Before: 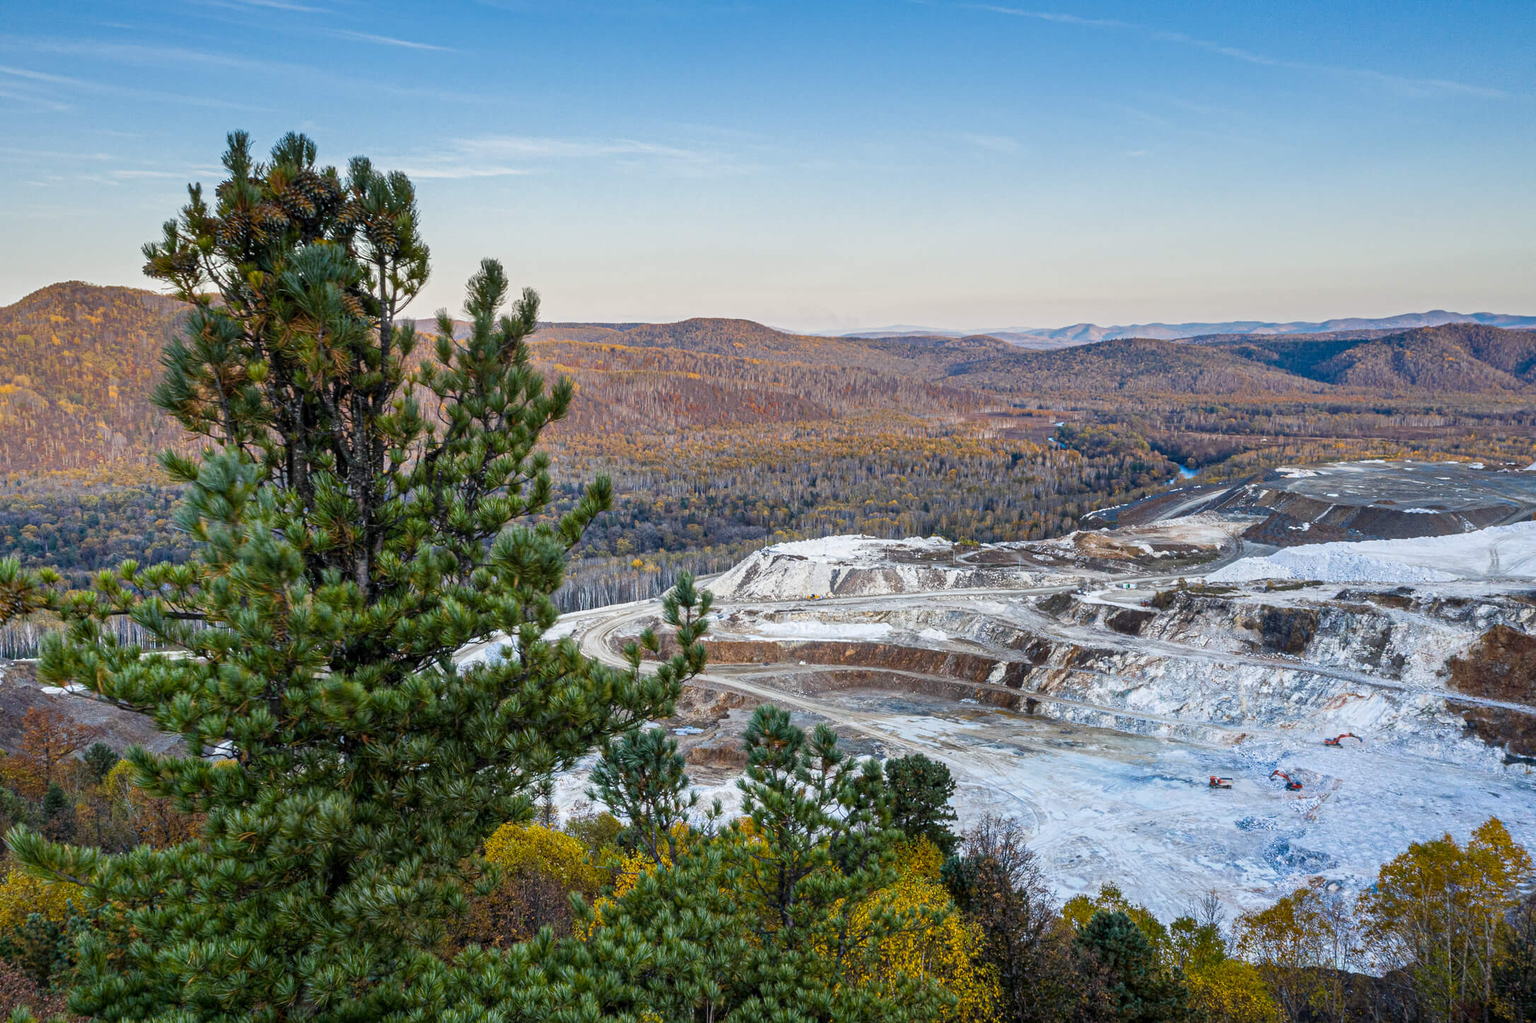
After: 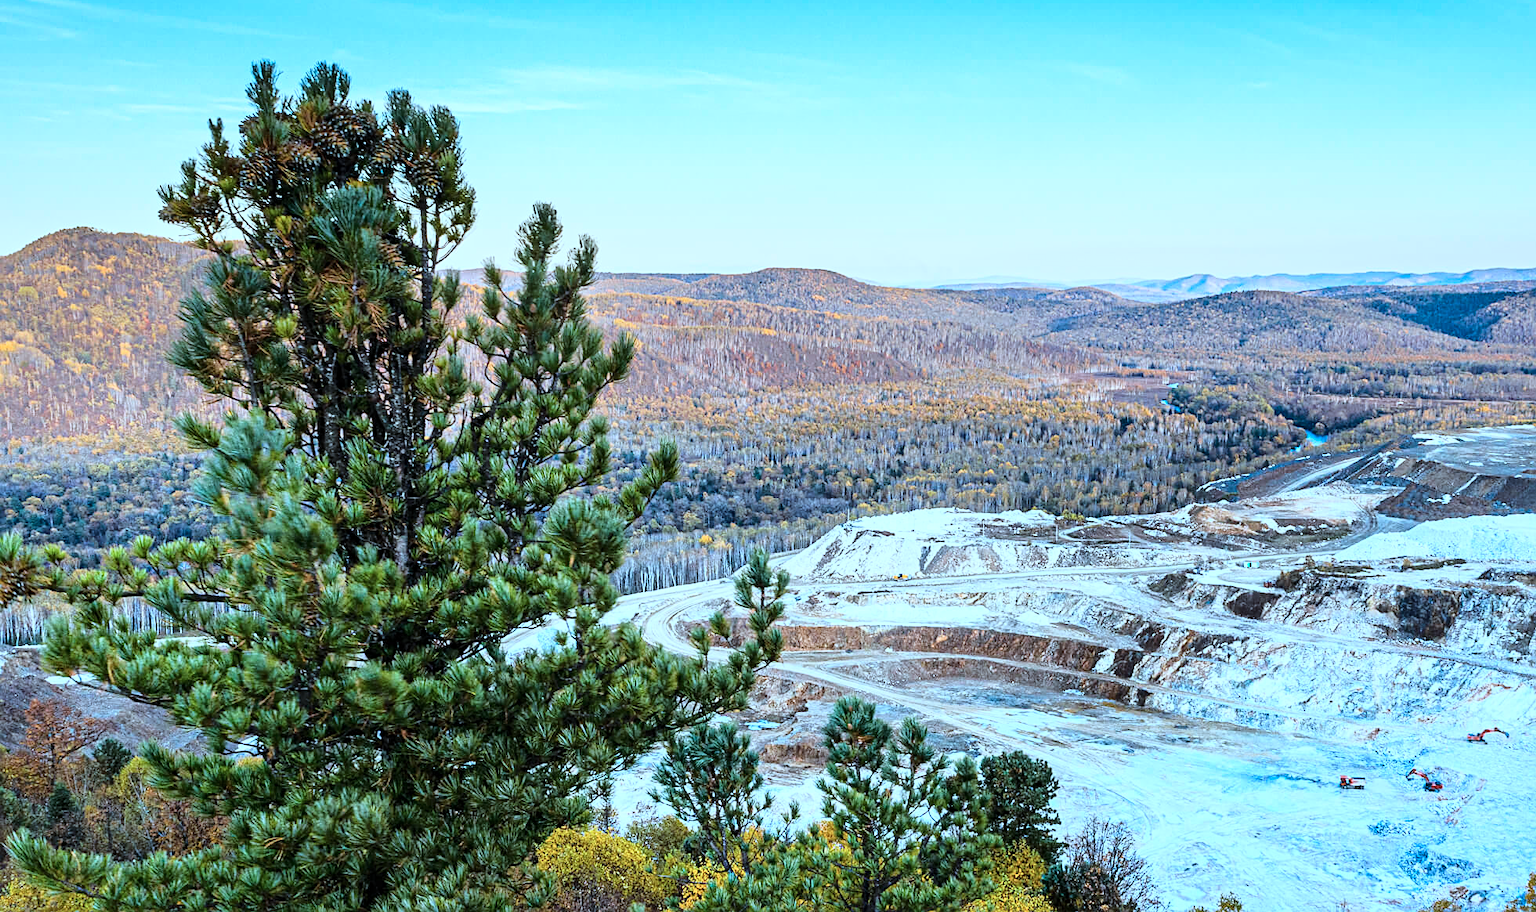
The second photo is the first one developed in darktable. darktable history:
crop: top 7.505%, right 9.691%, bottom 11.945%
color correction: highlights a* -10.45, highlights b* -19.46
sharpen: on, module defaults
base curve: curves: ch0 [(0, 0) (0.028, 0.03) (0.121, 0.232) (0.46, 0.748) (0.859, 0.968) (1, 1)]
